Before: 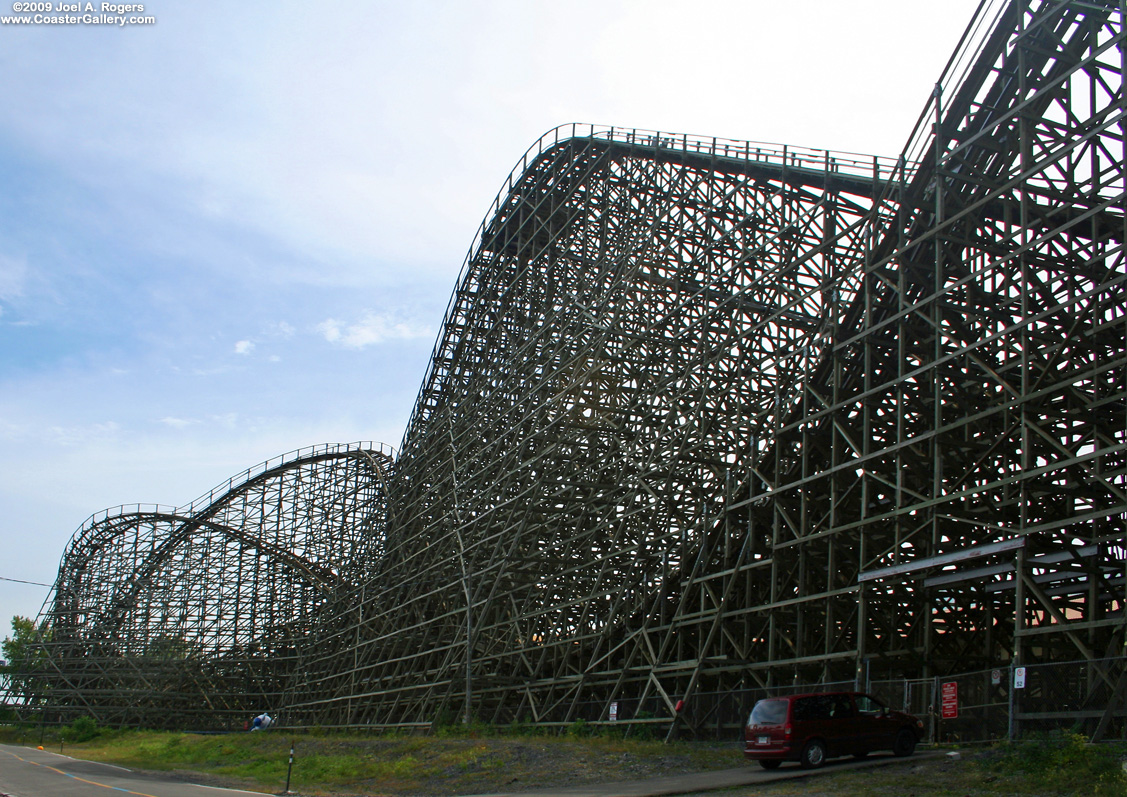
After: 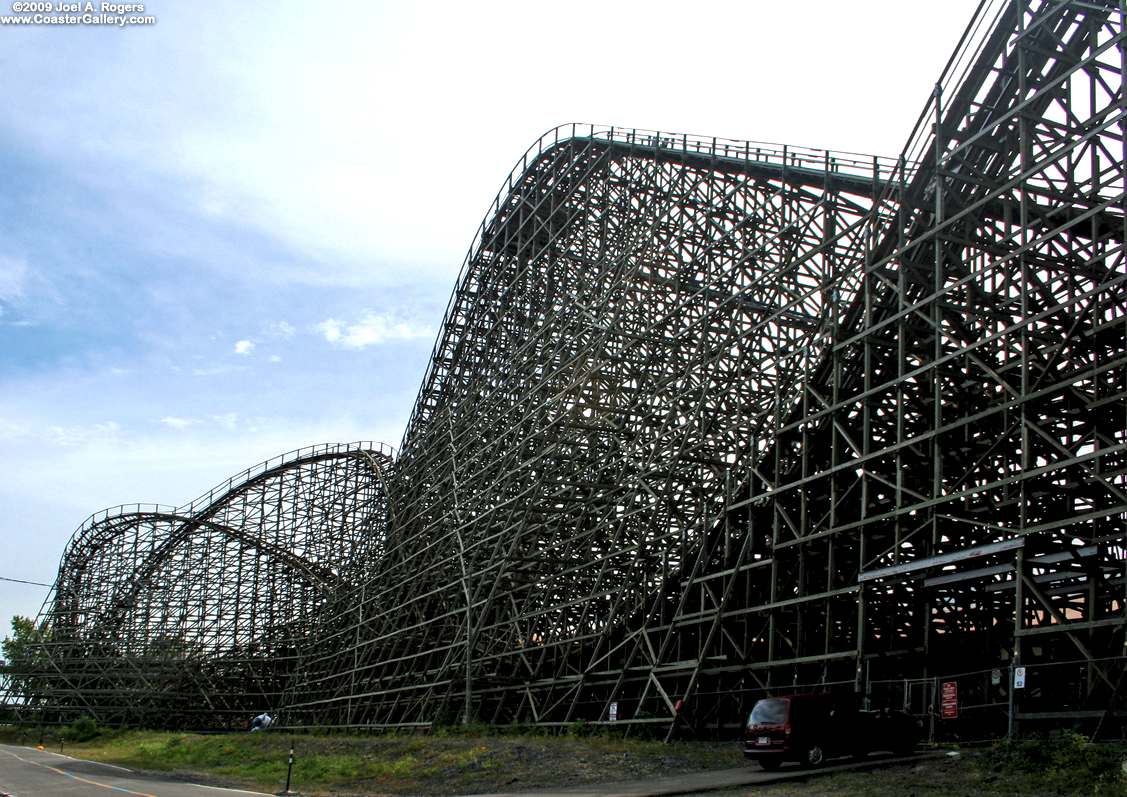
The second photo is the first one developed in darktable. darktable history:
levels: levels [0.062, 0.494, 0.925]
local contrast: detail 144%
